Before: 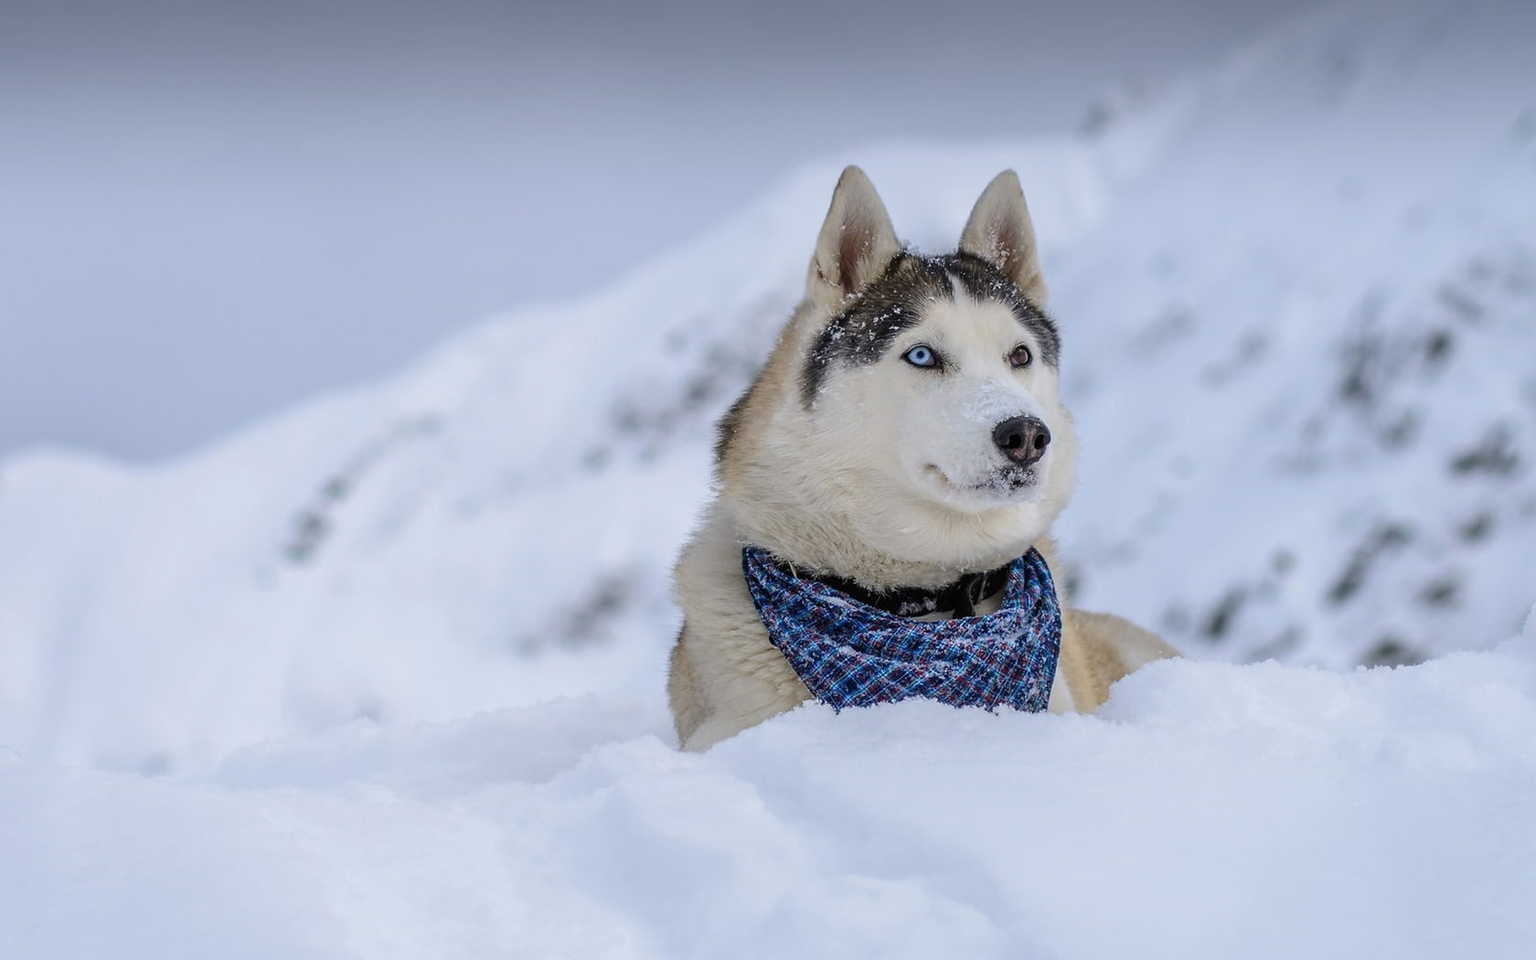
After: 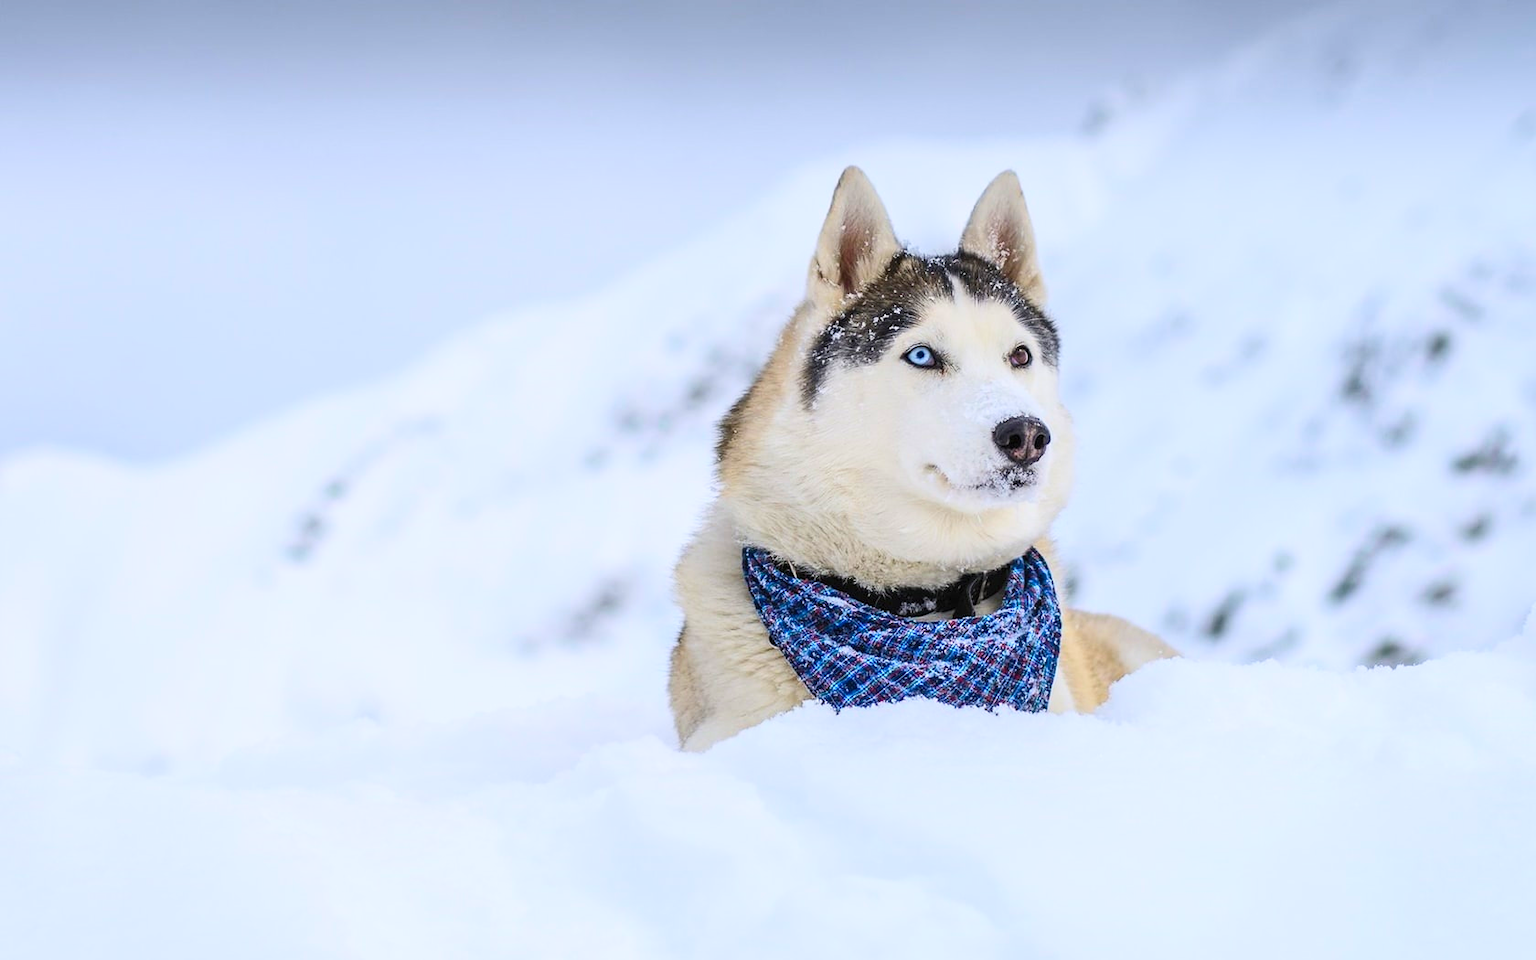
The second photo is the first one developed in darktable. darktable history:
contrast brightness saturation: contrast 0.243, brightness 0.251, saturation 0.388
velvia: strength 6.63%
base curve: curves: ch0 [(0, 0) (0.472, 0.508) (1, 1)], preserve colors none
